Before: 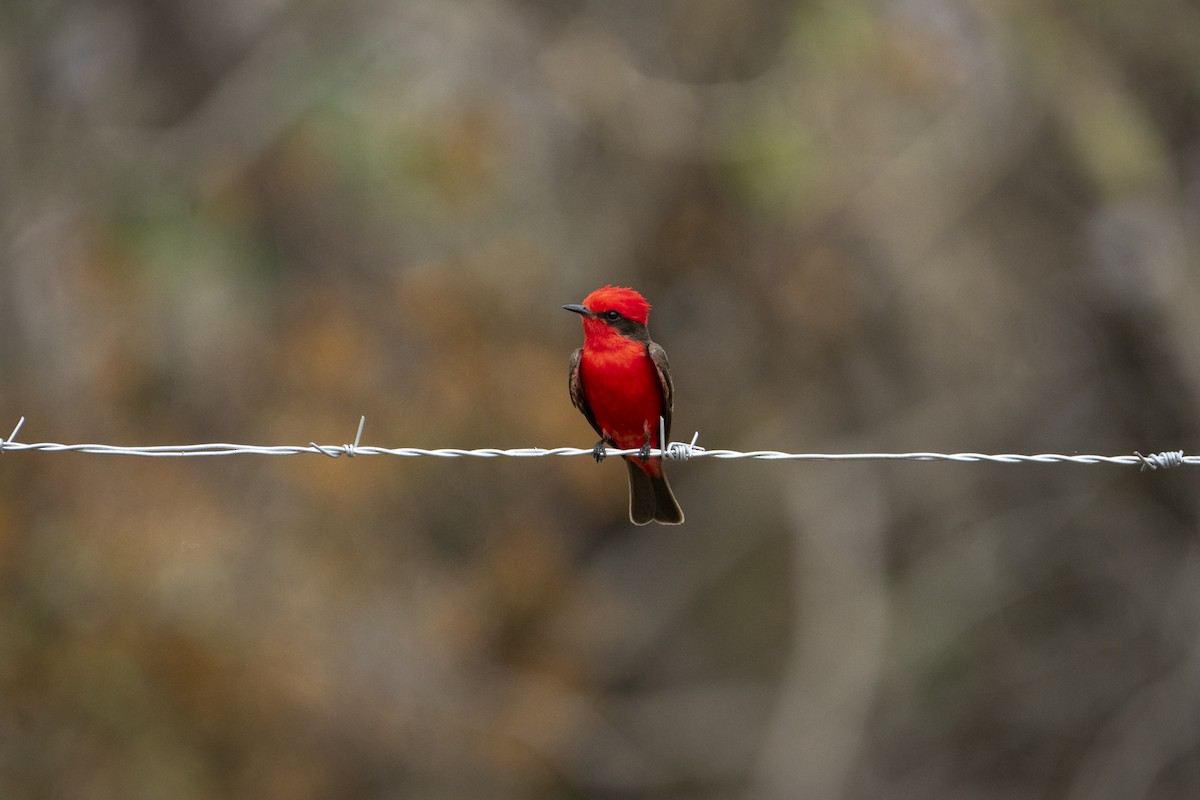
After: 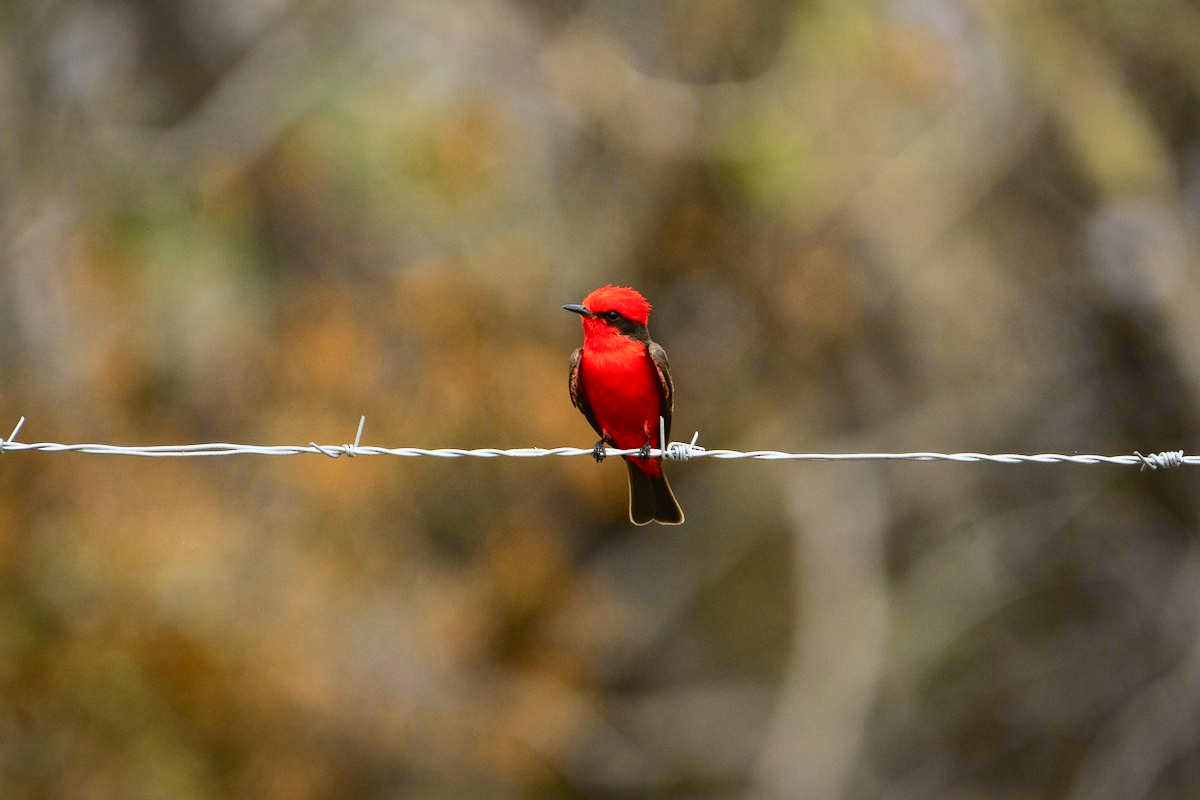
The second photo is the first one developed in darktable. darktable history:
tone curve: curves: ch0 [(0, 0.028) (0.037, 0.05) (0.123, 0.114) (0.19, 0.176) (0.269, 0.27) (0.48, 0.57) (0.595, 0.695) (0.718, 0.823) (0.855, 0.913) (1, 0.982)]; ch1 [(0, 0) (0.243, 0.245) (0.422, 0.415) (0.493, 0.495) (0.508, 0.506) (0.536, 0.538) (0.569, 0.58) (0.611, 0.644) (0.769, 0.807) (1, 1)]; ch2 [(0, 0) (0.249, 0.216) (0.349, 0.321) (0.424, 0.442) (0.476, 0.483) (0.498, 0.499) (0.517, 0.519) (0.532, 0.547) (0.569, 0.608) (0.614, 0.661) (0.706, 0.75) (0.808, 0.809) (0.991, 0.968)], color space Lab, independent channels, preserve colors none
